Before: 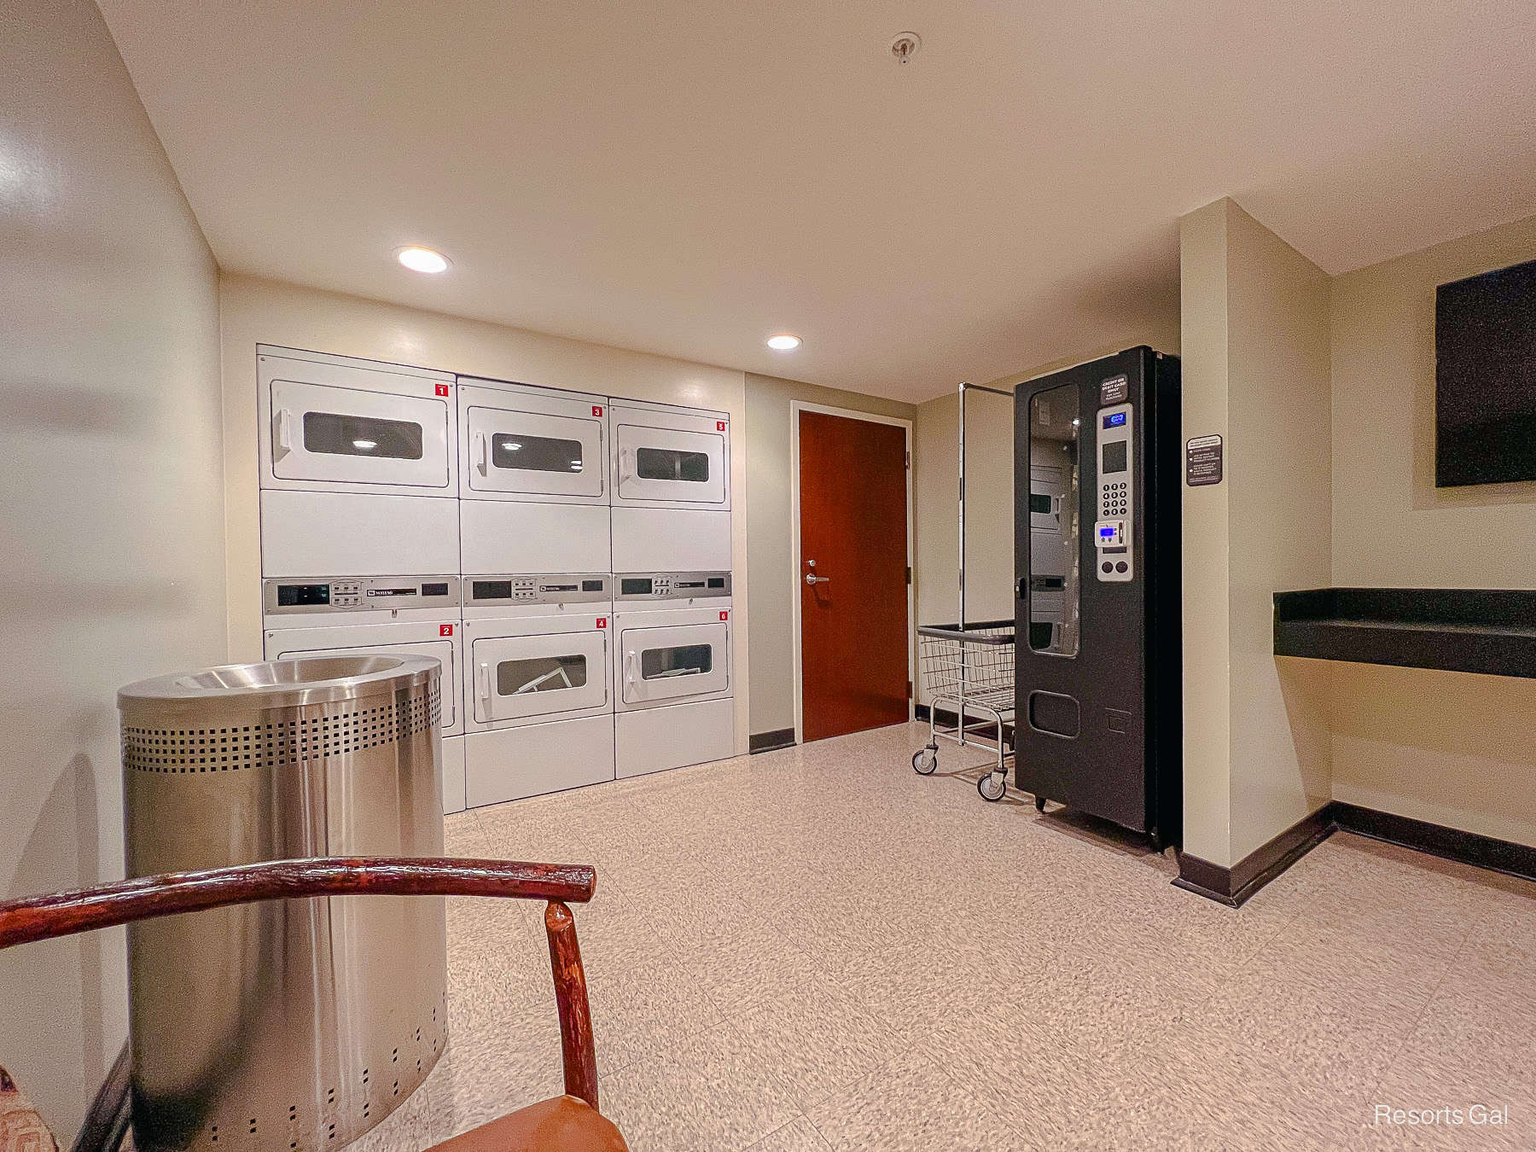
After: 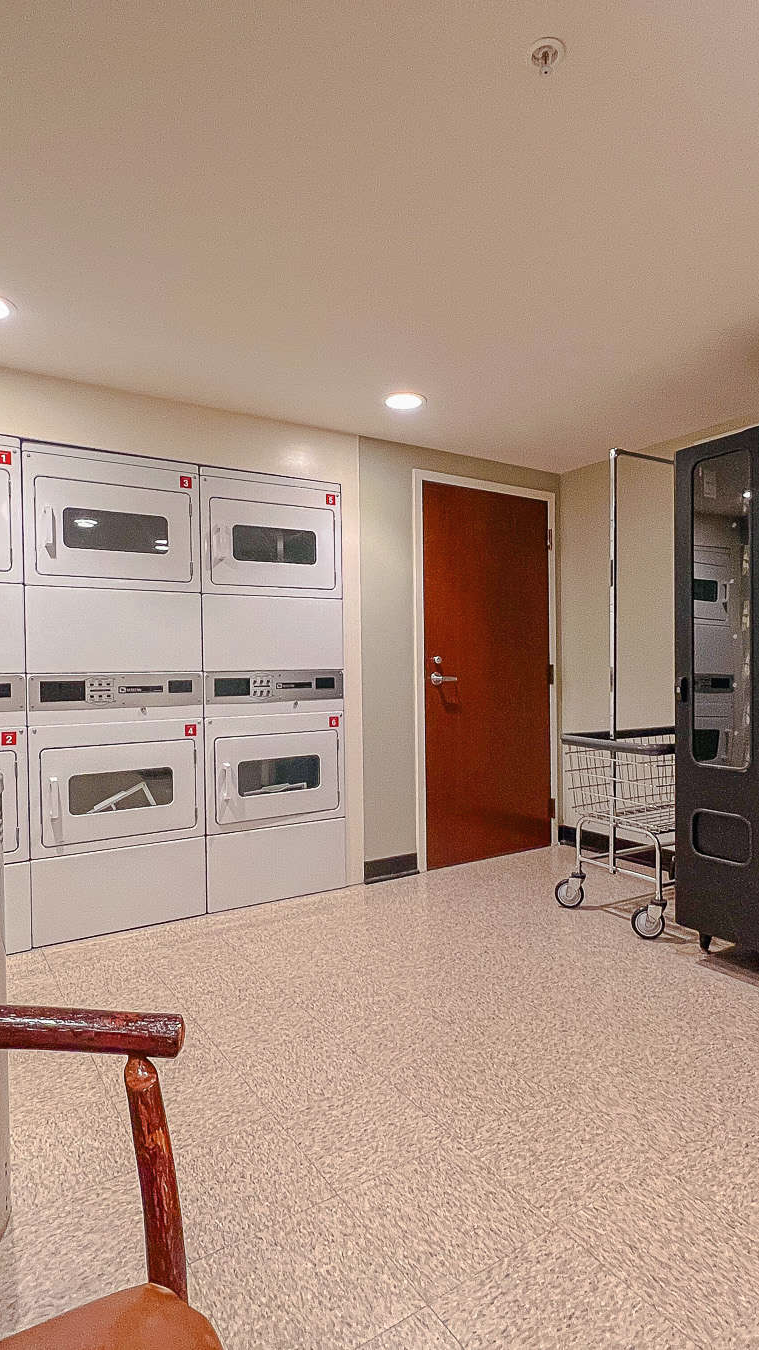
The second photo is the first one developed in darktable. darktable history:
contrast brightness saturation: saturation -0.05
crop: left 28.583%, right 29.231%
